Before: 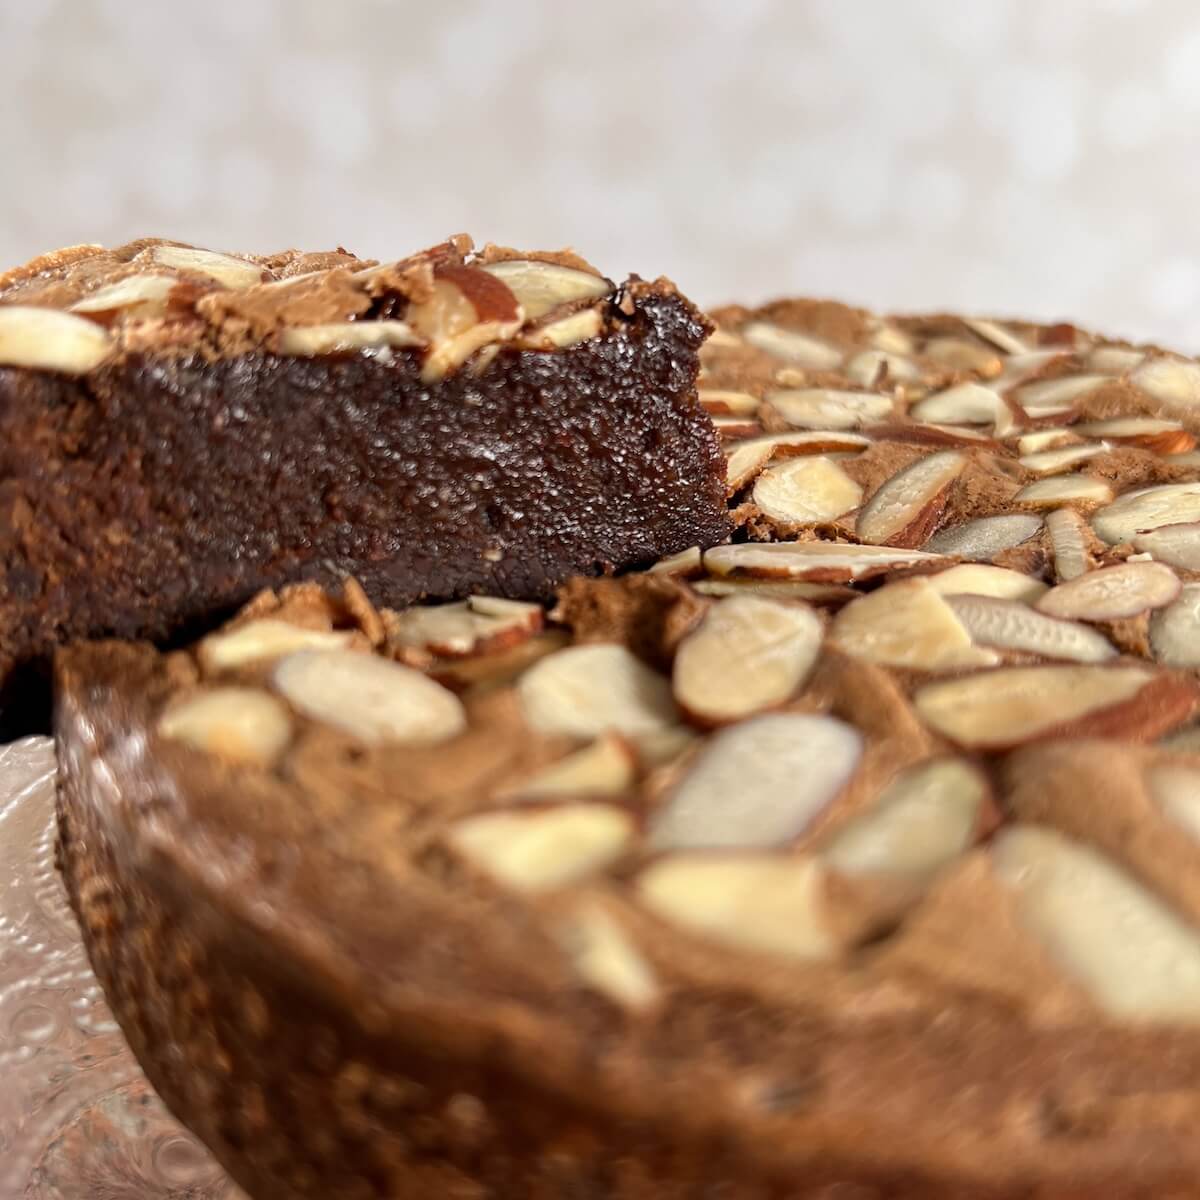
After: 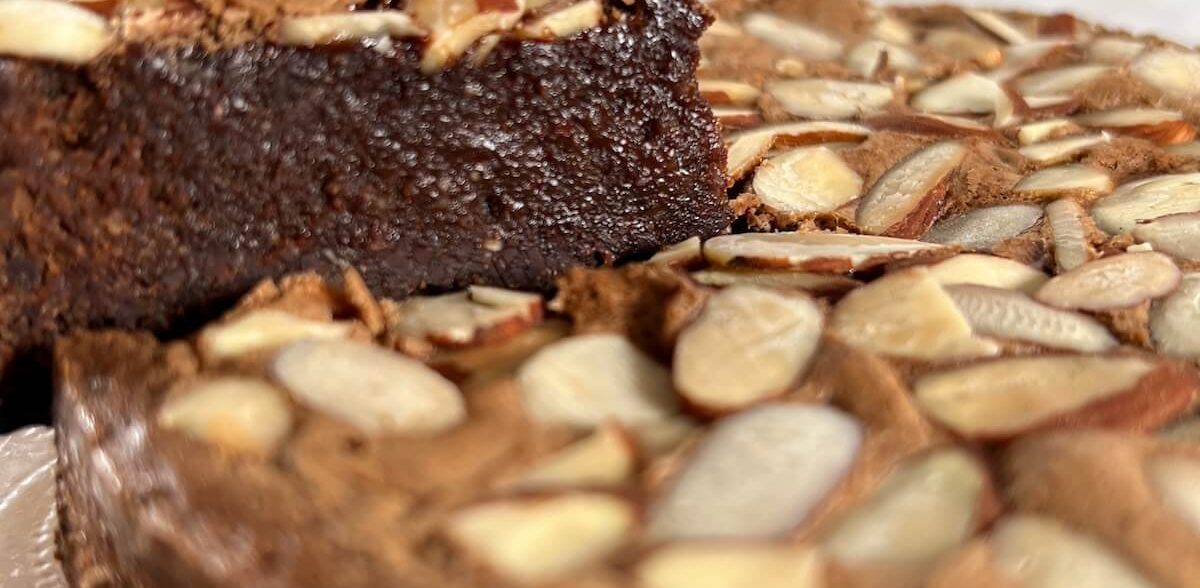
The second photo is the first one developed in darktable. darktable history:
crop and rotate: top 25.865%, bottom 25.079%
